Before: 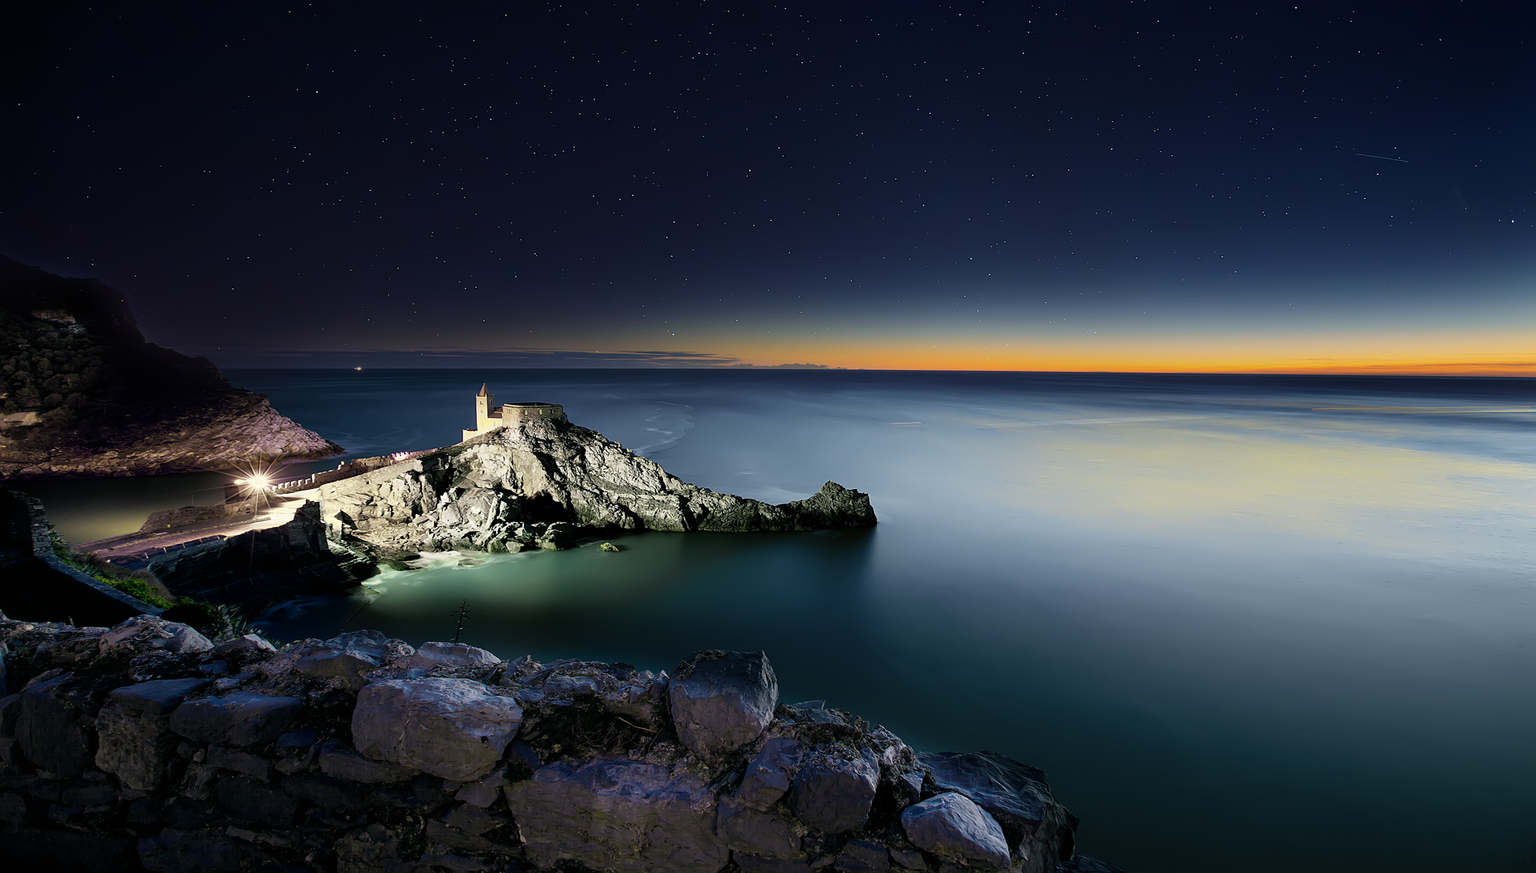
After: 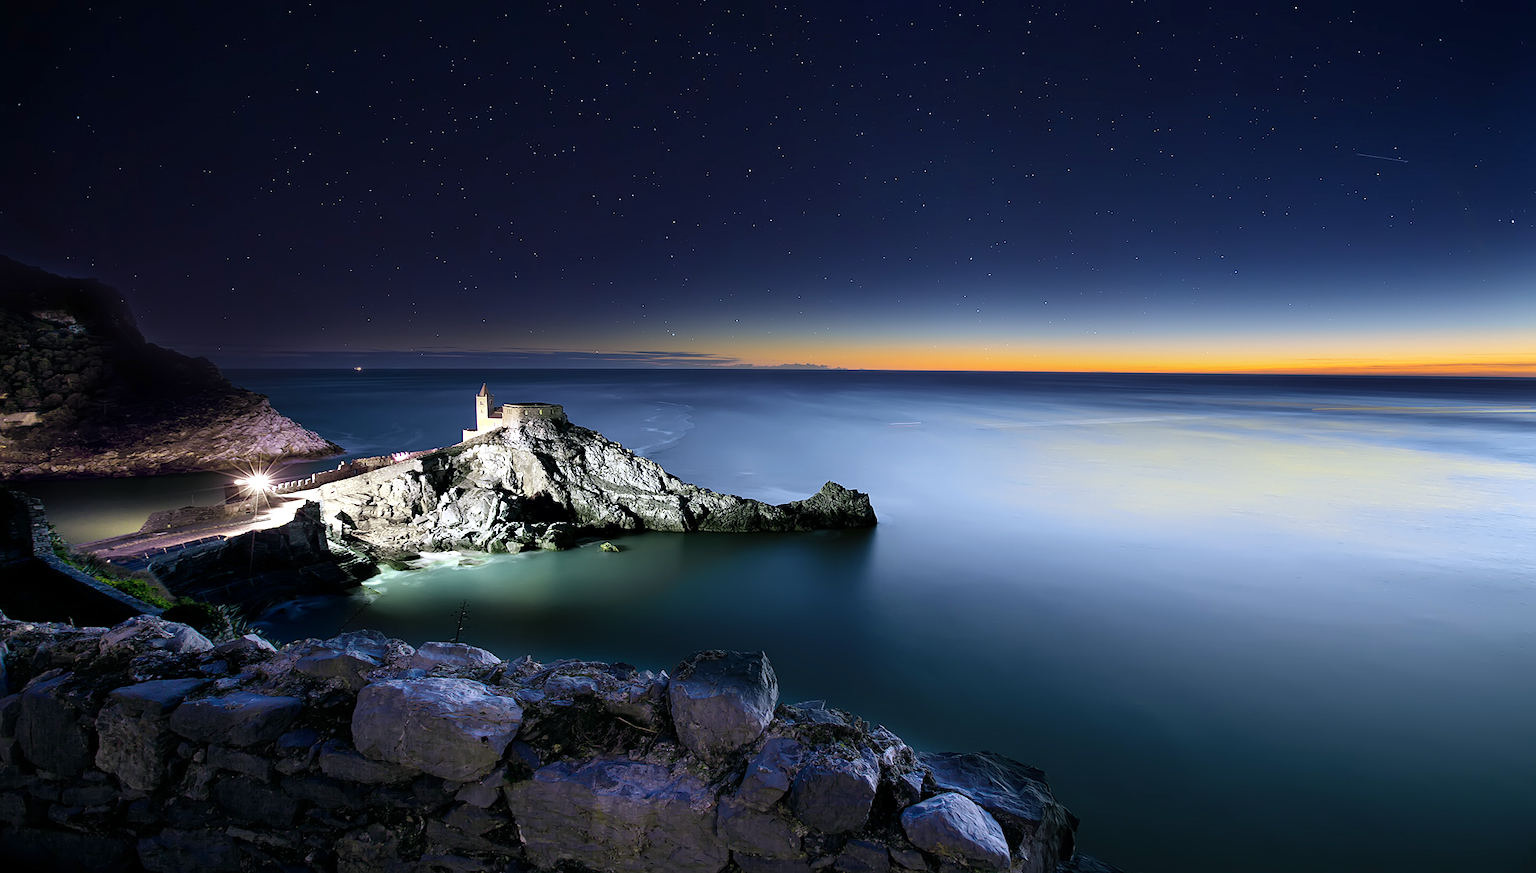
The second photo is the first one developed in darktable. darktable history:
white balance: red 0.967, blue 1.119, emerald 0.756
exposure: exposure 0.375 EV, compensate highlight preservation false
